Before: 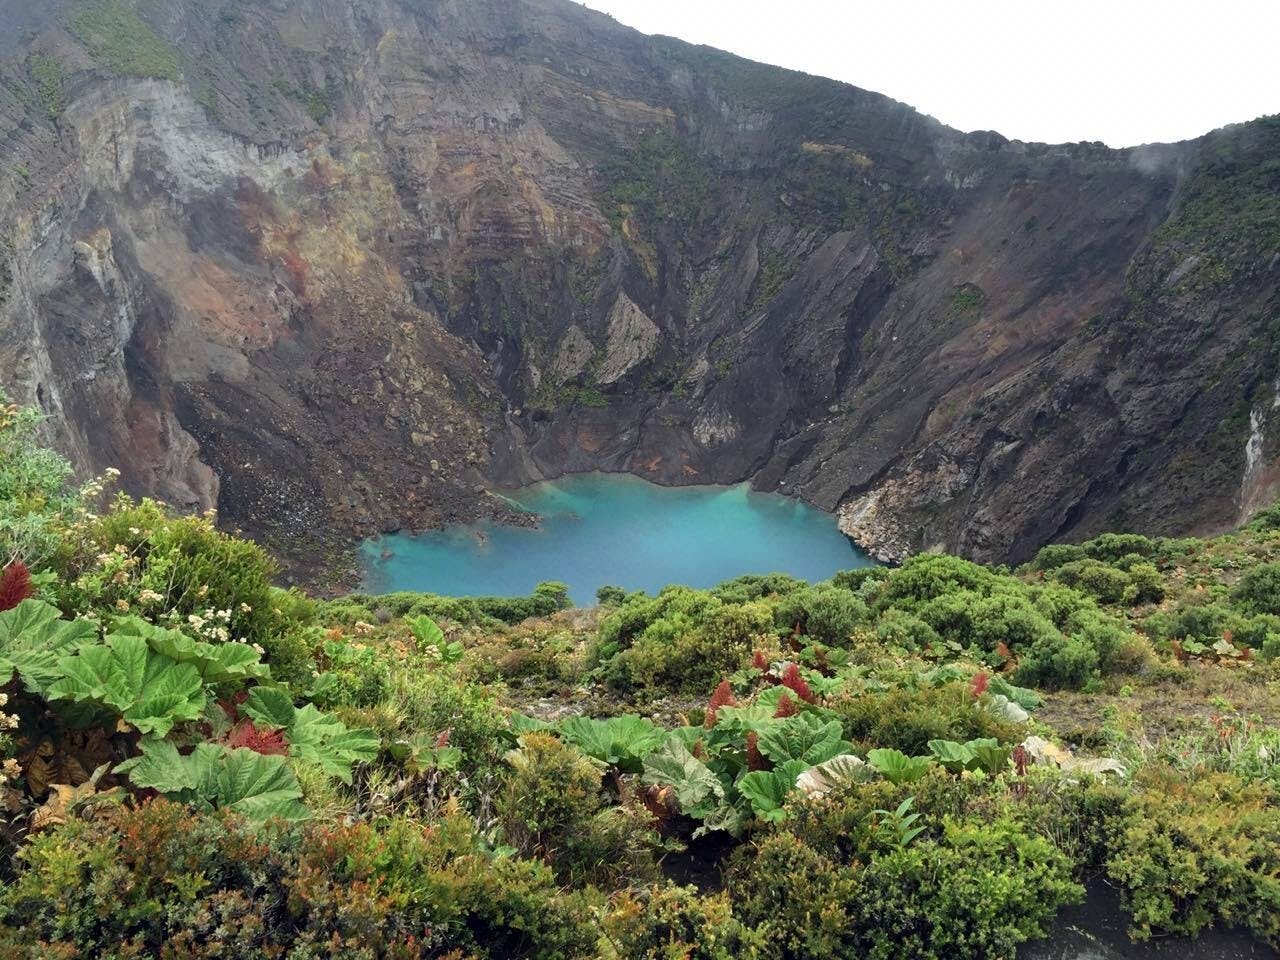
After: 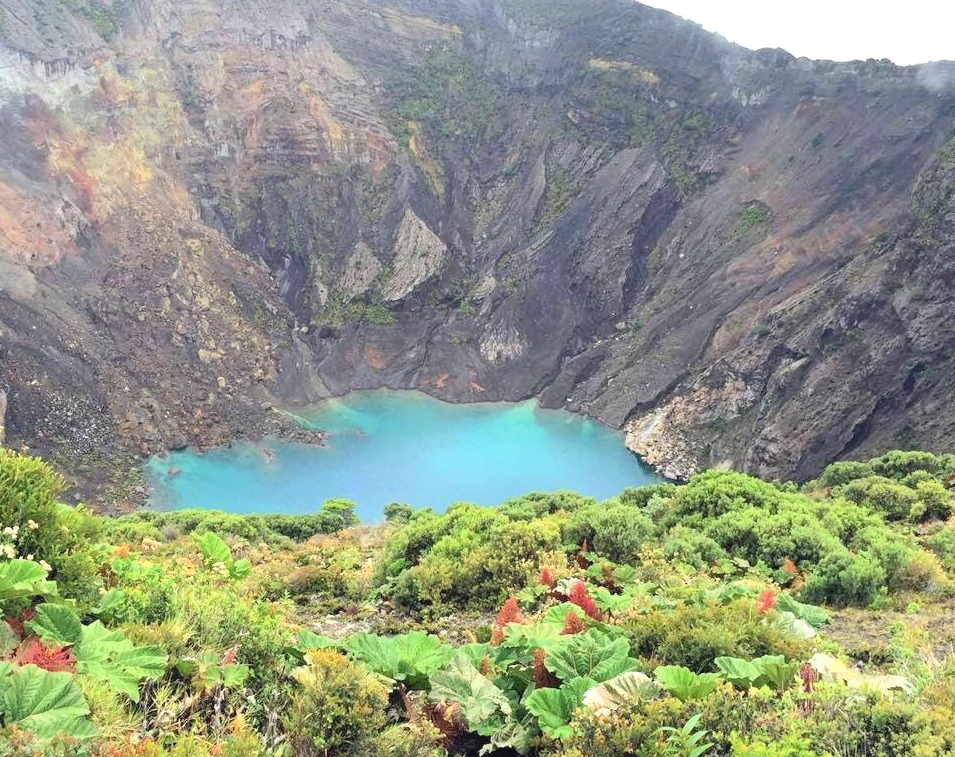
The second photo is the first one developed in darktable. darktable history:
exposure: exposure 0.65 EV, compensate highlight preservation false
tone curve: curves: ch0 [(0, 0) (0.004, 0.001) (0.133, 0.112) (0.325, 0.362) (0.832, 0.893) (1, 1)], color space Lab, independent channels, preserve colors none
crop: left 16.651%, top 8.677%, right 8.703%, bottom 12.43%
contrast brightness saturation: contrast -0.093, brightness 0.048, saturation 0.085
